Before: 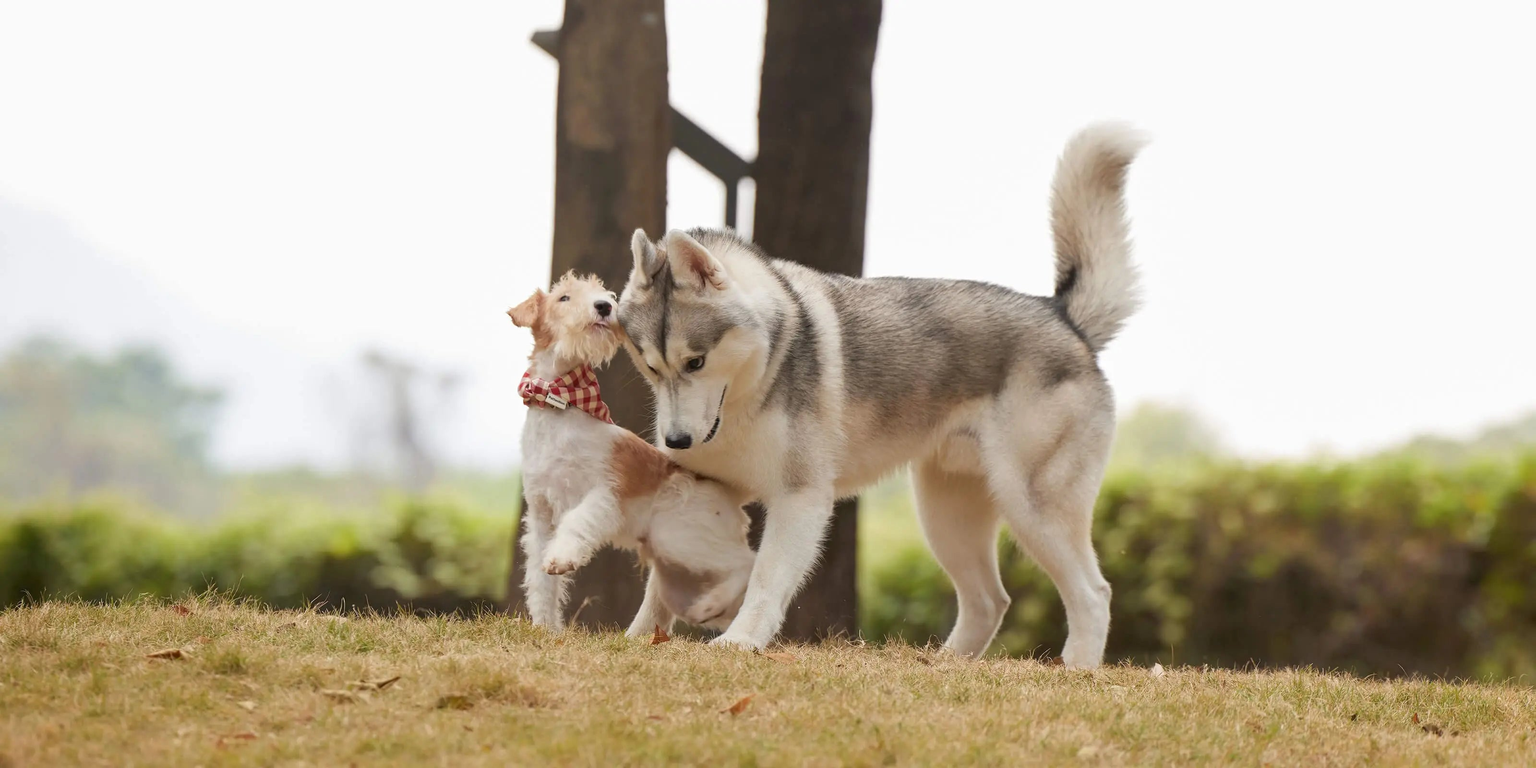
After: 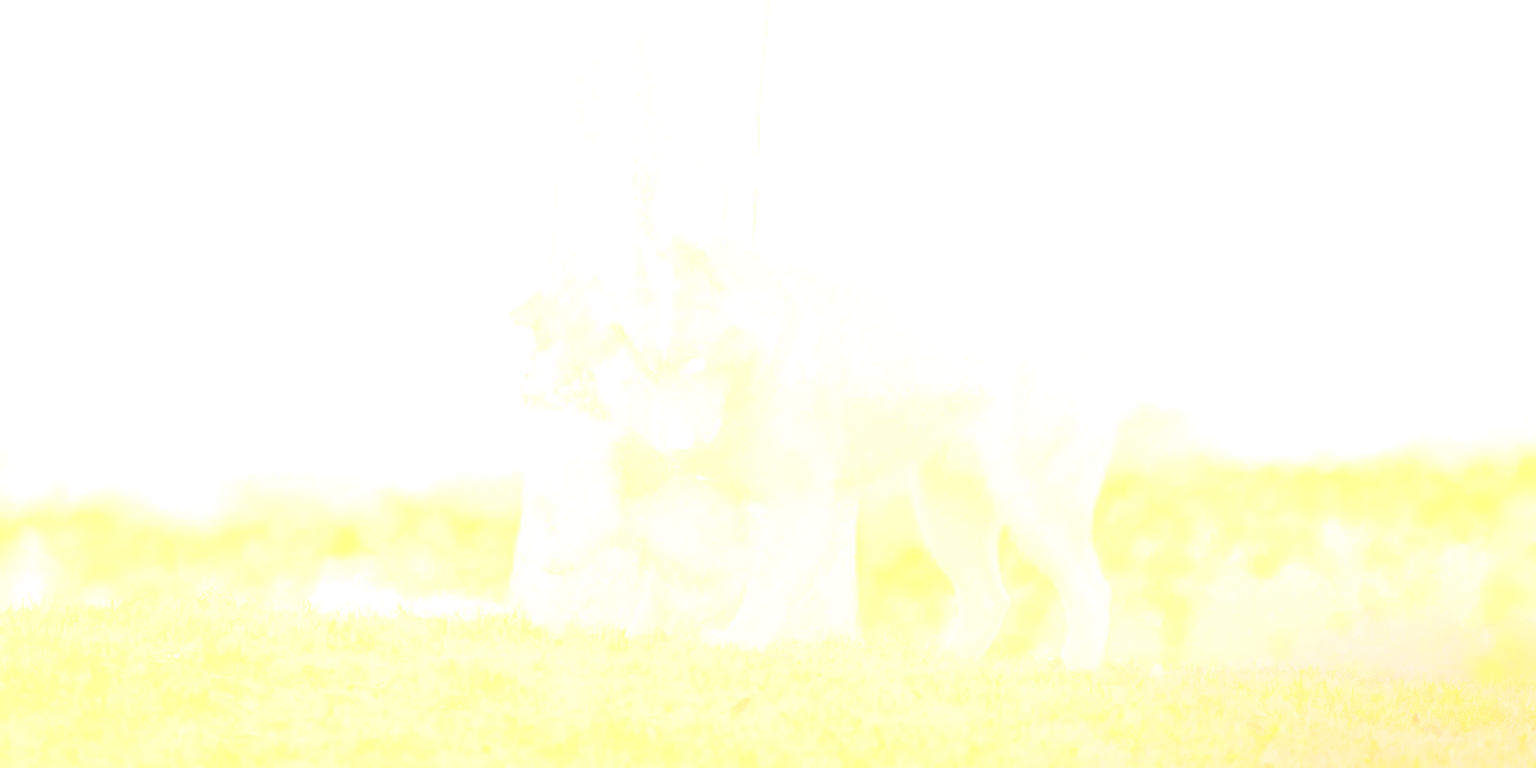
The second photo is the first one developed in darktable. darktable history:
color balance: mode lift, gamma, gain (sRGB)
color balance rgb: perceptual saturation grading › global saturation 35%, perceptual saturation grading › highlights -25%, perceptual saturation grading › shadows 50%
contrast brightness saturation: contrast -0.15, brightness 0.05, saturation -0.12
bloom: size 85%, threshold 5%, strength 85%
